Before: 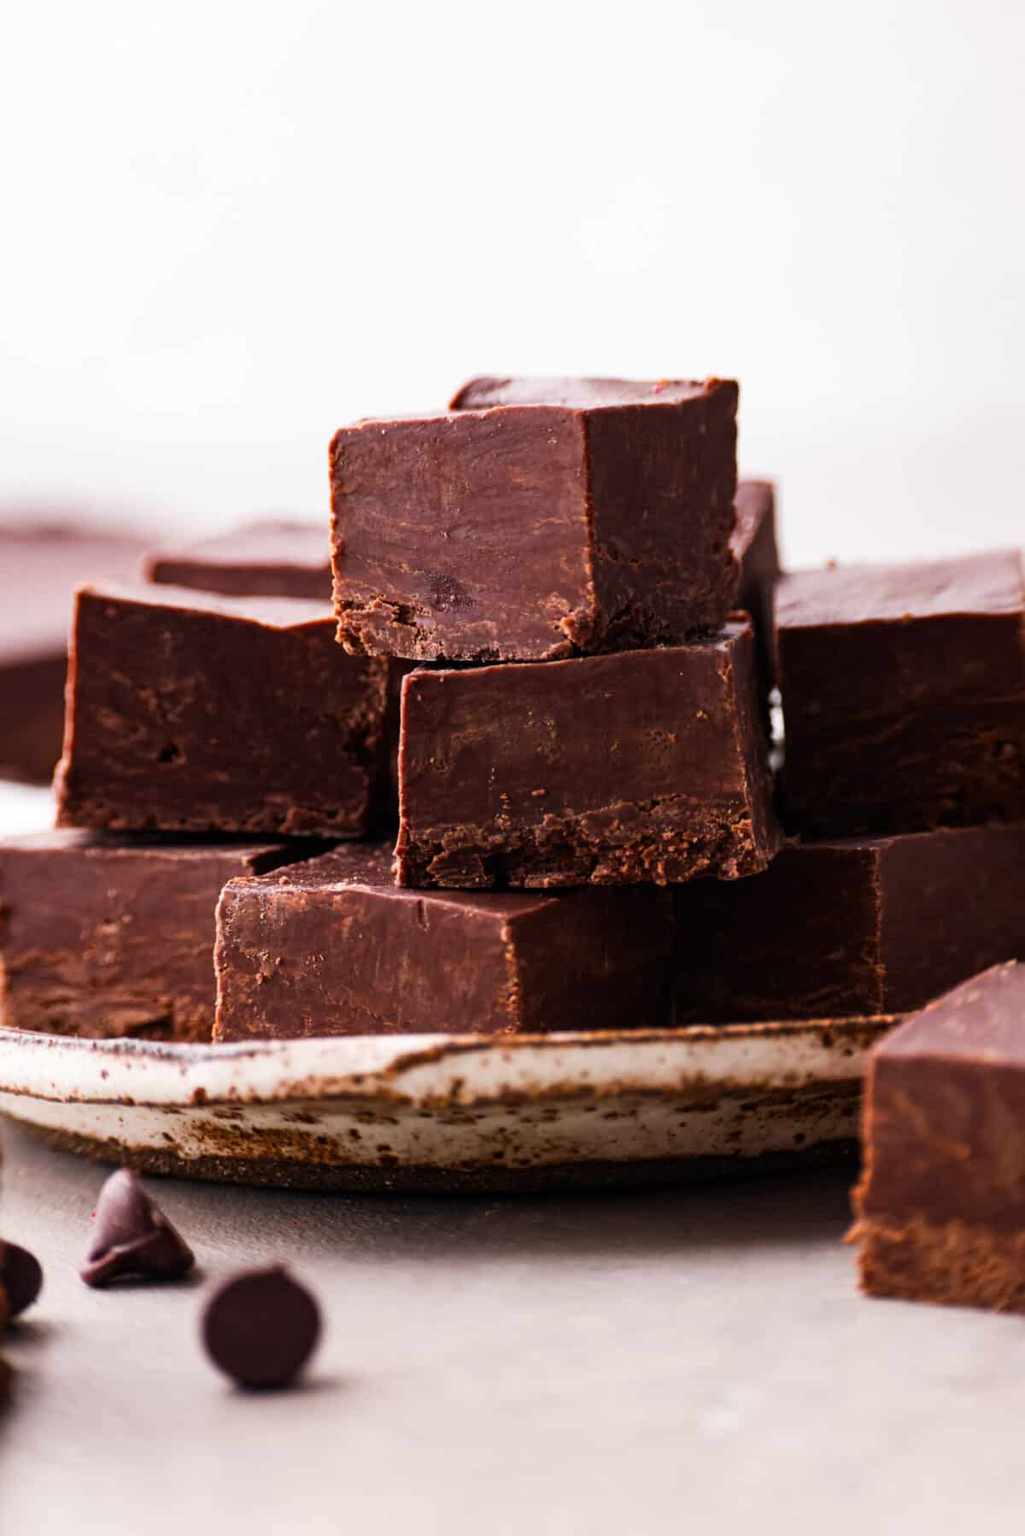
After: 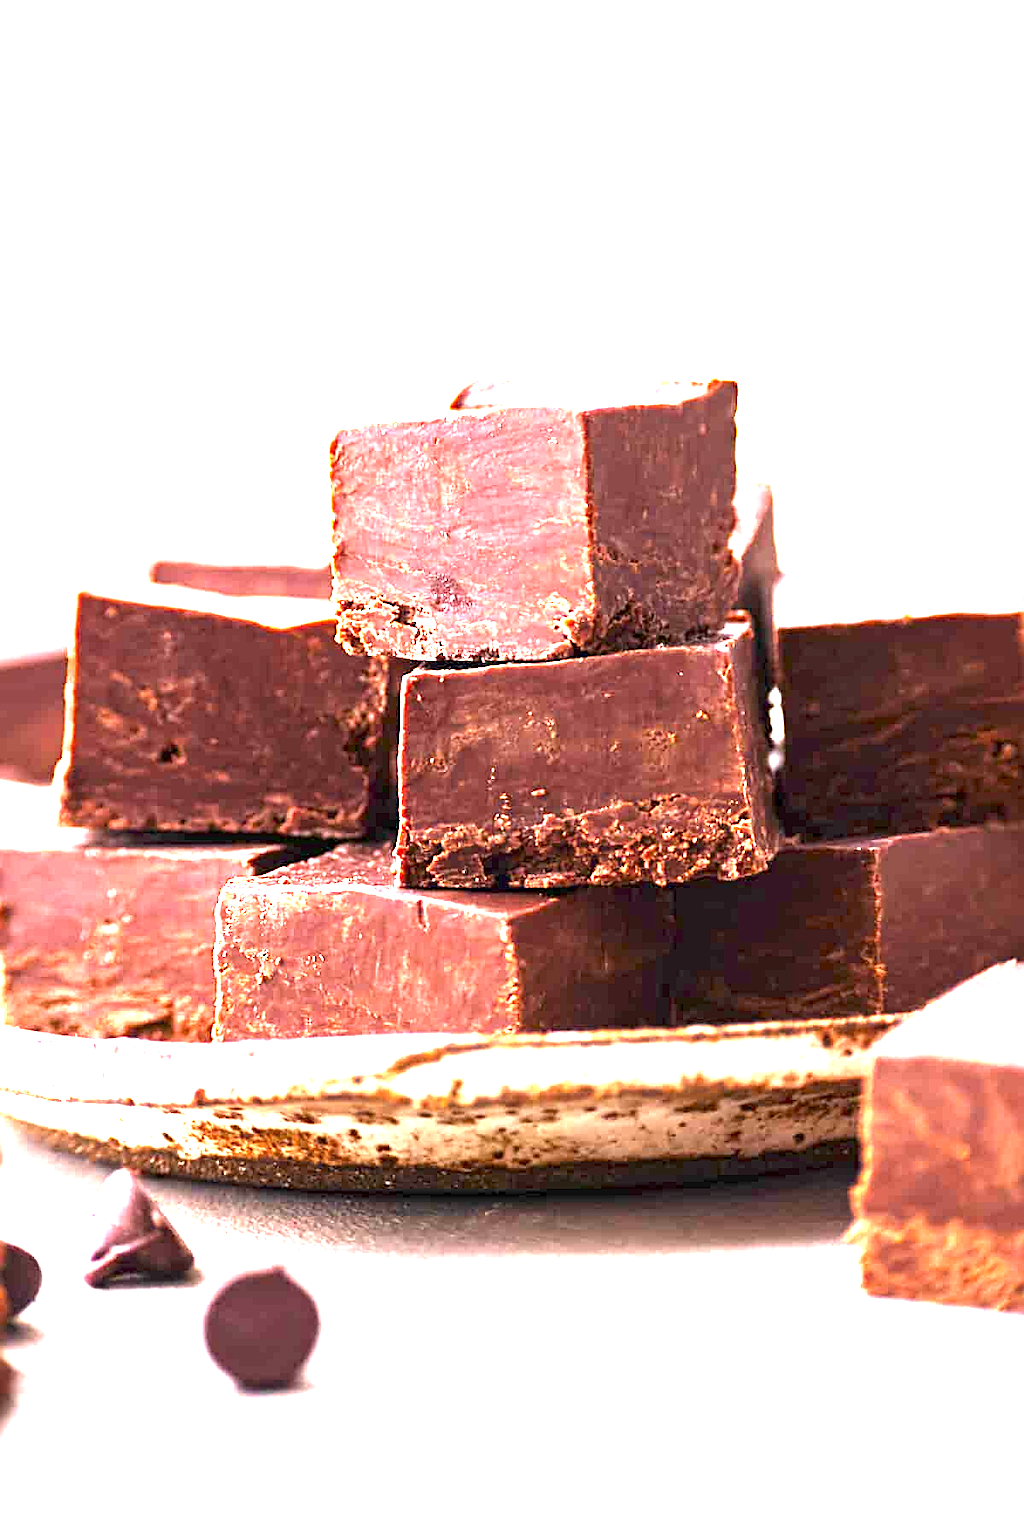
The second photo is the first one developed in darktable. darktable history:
exposure: exposure 3.001 EV, compensate exposure bias true, compensate highlight preservation false
sharpen: on, module defaults
